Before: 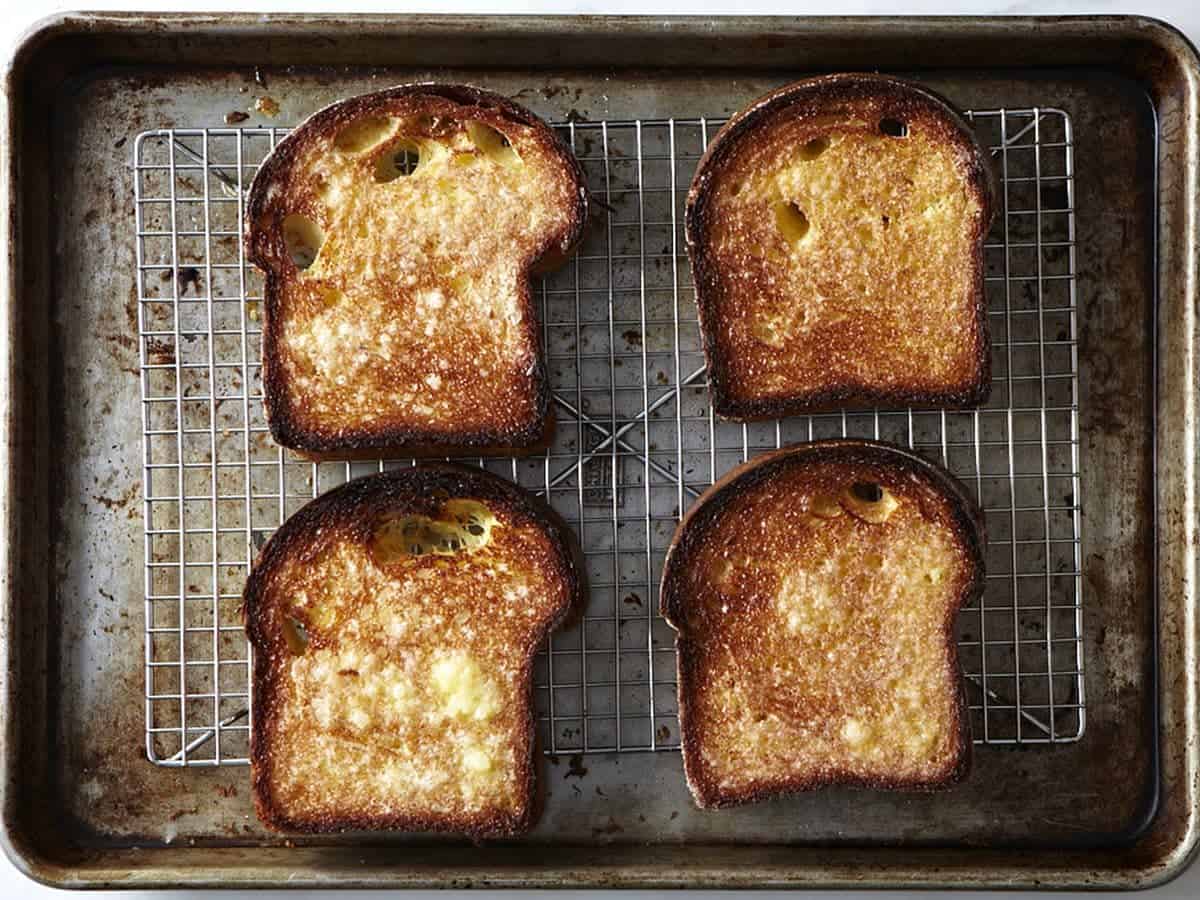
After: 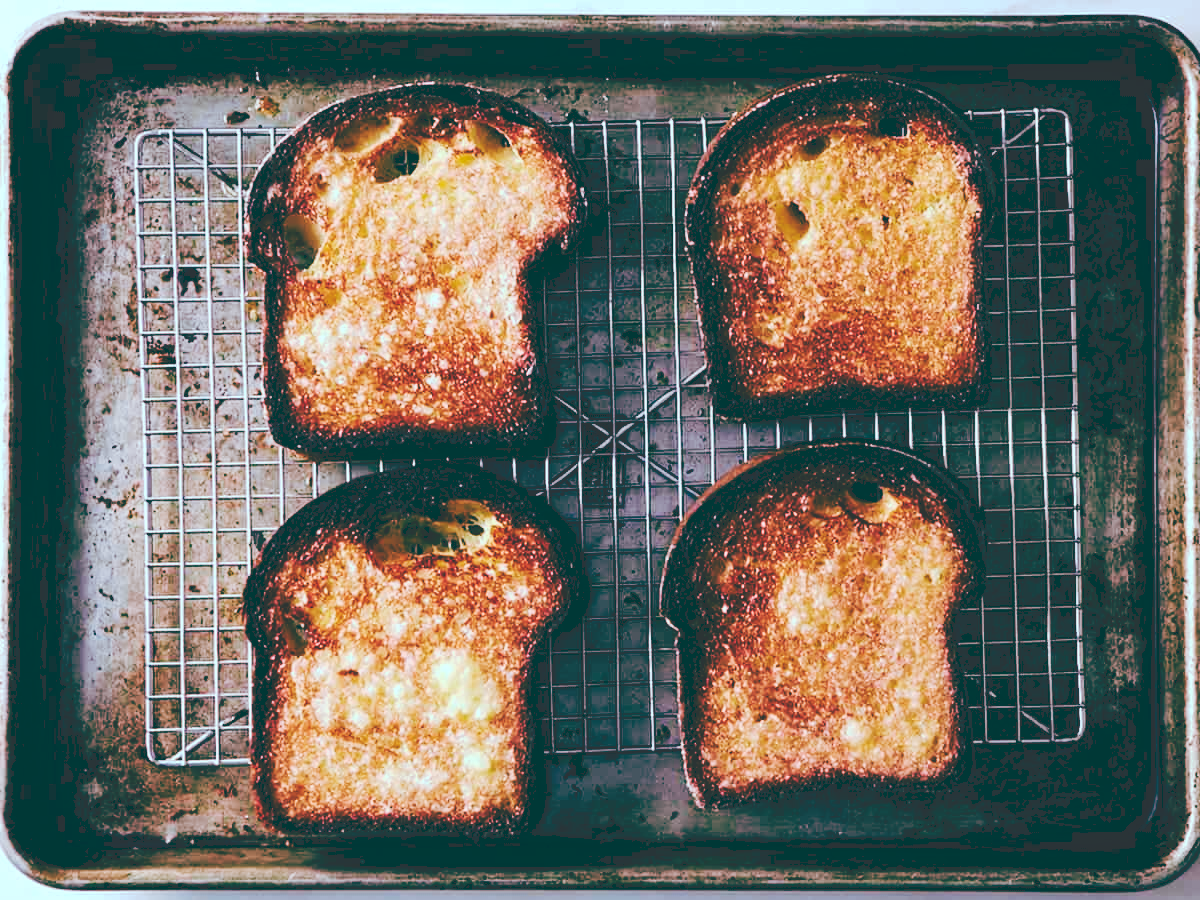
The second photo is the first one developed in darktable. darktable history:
tone curve: curves: ch0 [(0, 0) (0.003, 0.195) (0.011, 0.196) (0.025, 0.196) (0.044, 0.196) (0.069, 0.196) (0.1, 0.196) (0.136, 0.197) (0.177, 0.207) (0.224, 0.224) (0.277, 0.268) (0.335, 0.336) (0.399, 0.424) (0.468, 0.533) (0.543, 0.632) (0.623, 0.715) (0.709, 0.789) (0.801, 0.85) (0.898, 0.906) (1, 1)], preserve colors none
color look up table: target L [99.1, 92.52, 90.71, 87.19, 84.14, 77.37, 58.74, 58.21, 54.66, 55.51, 28.96, 19.54, 201.43, 79.78, 70.91, 61.81, 51.09, 49.32, 46.79, 40.08, 39.01, 33.29, 14.94, 15.26, 92.08, 64.76, 76.39, 66.47, 65.52, 55.17, 66.71, 55.45, 53.19, 41.2, 42.24, 39.83, 36.45, 32.63, 32.97, 15.22, 14.79, 14.62, 89.71, 78.27, 60.99, 58.19, 44.31, 38.74, 19.75], target a [-14.84, -2.913, -11.79, -41.82, -55.27, -7.971, -51.29, -43.05, -19.09, -21.47, -37.2, -56.86, 0, 21.56, 29.88, 27.28, 60.96, 68.34, 64.32, 18.19, 5.248, 41.79, -44.41, -44.99, 5.014, 48.78, 27.46, 3.453, -0.182, 77.24, 64.82, 15.55, 22.47, 45.63, 57.37, 26.5, 10.13, 29.33, -6.605, -40.92, -37.7, -42.21, -14.43, -27.24, -24.73, -19.42, -18.18, -7.605, -54.84], target b [-1.747, 22.13, 78.98, -7.735, 17.87, -11.15, 45.71, 16.88, 44.44, 15.72, 10.41, -2.376, -0.001, -0.428, 45.17, 21.55, 20.25, 42.06, 5.076, 10.19, 27.93, 21.46, -10.6, -12.73, -16.37, -15.15, -42.9, -41.77, -9.652, -32.35, -59.19, -24.38, -81.22, -25.06, -69.85, -36.03, -53.05, -6.719, -6.742, -26.93, -33.28, -17.8, -19.93, -19.66, -21.08, -51.47, -10.65, -25.91, -12.67], num patches 49
